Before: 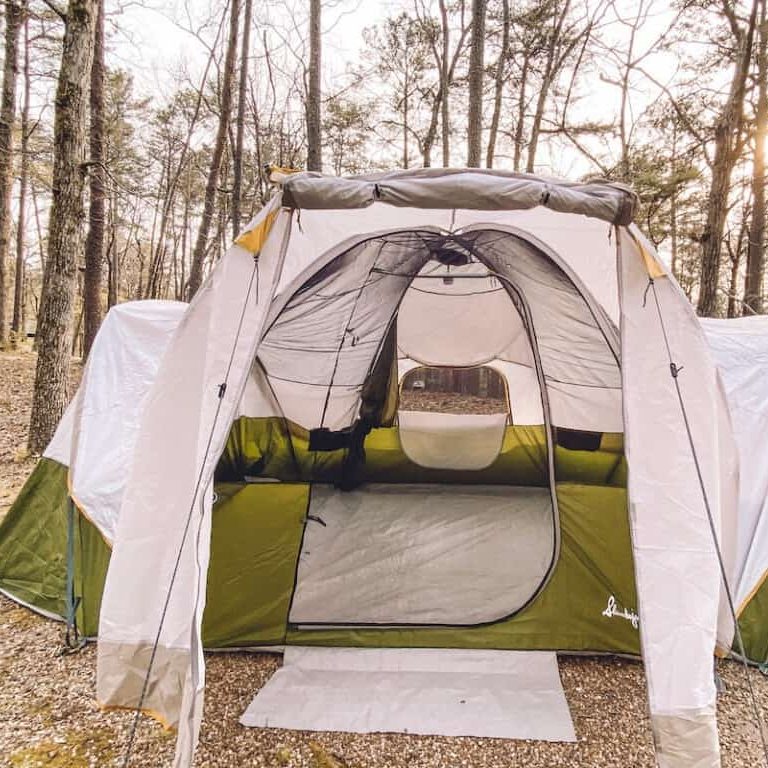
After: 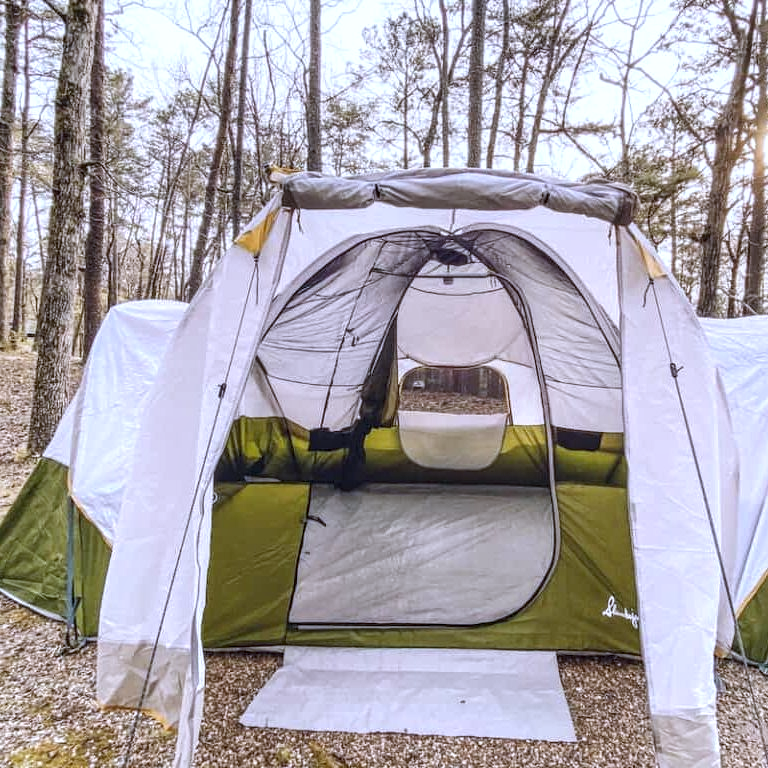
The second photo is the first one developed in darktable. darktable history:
white balance: red 0.948, green 1.02, blue 1.176
local contrast: detail 130%
